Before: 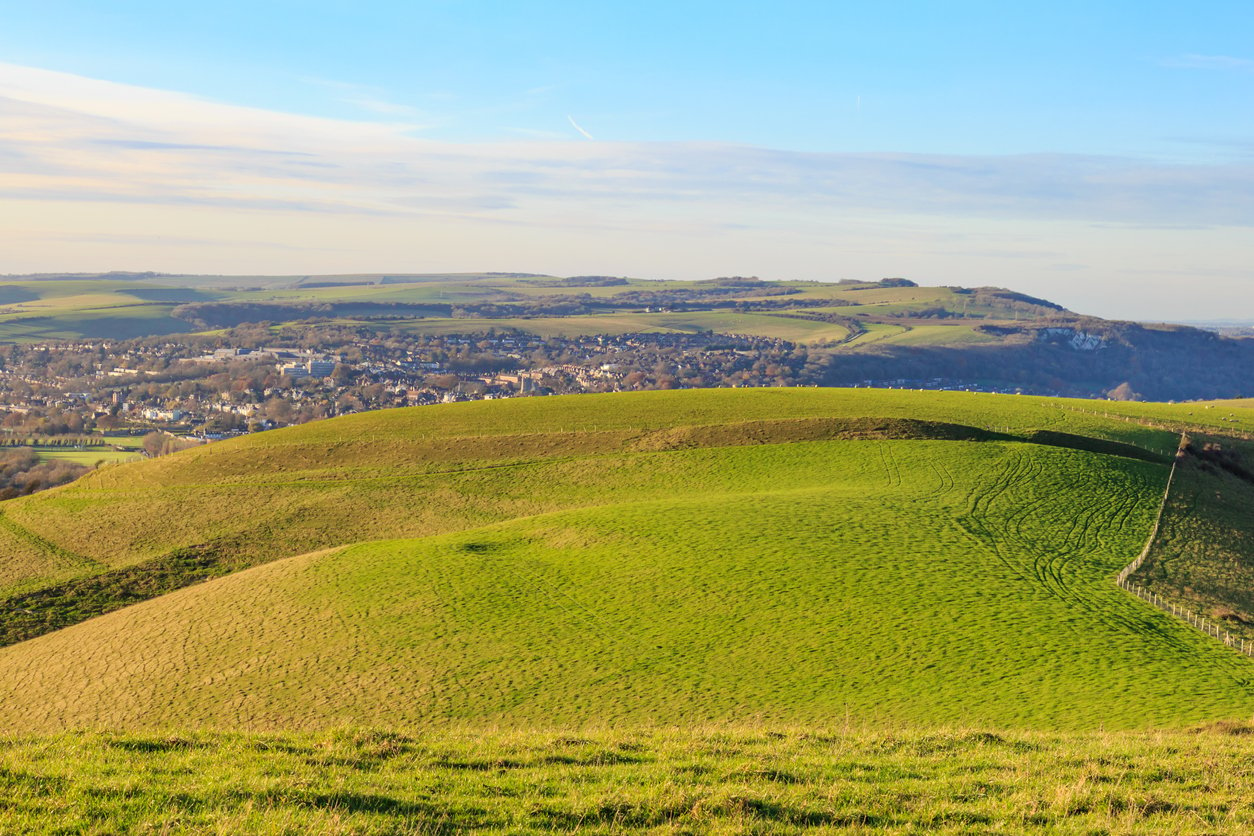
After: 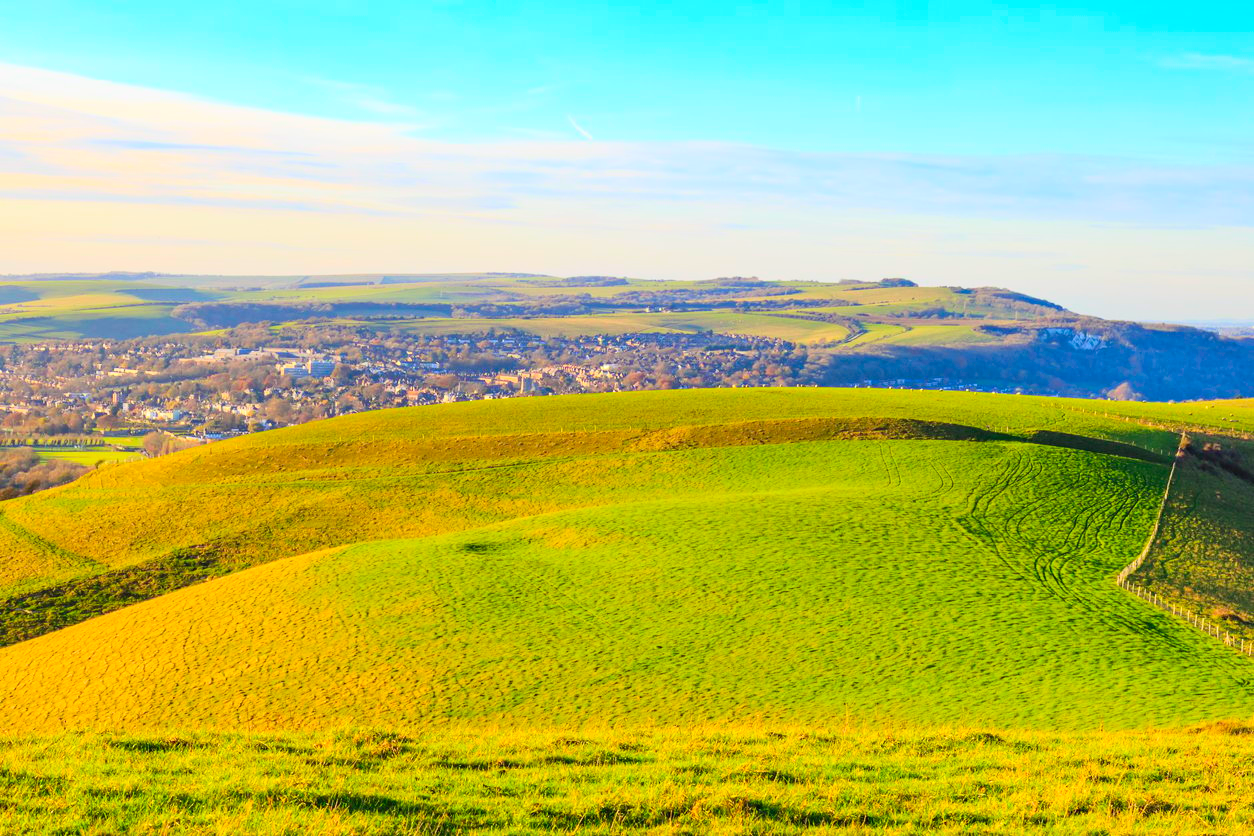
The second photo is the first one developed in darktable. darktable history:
contrast brightness saturation: contrast 0.197, brightness 0.204, saturation 0.795
